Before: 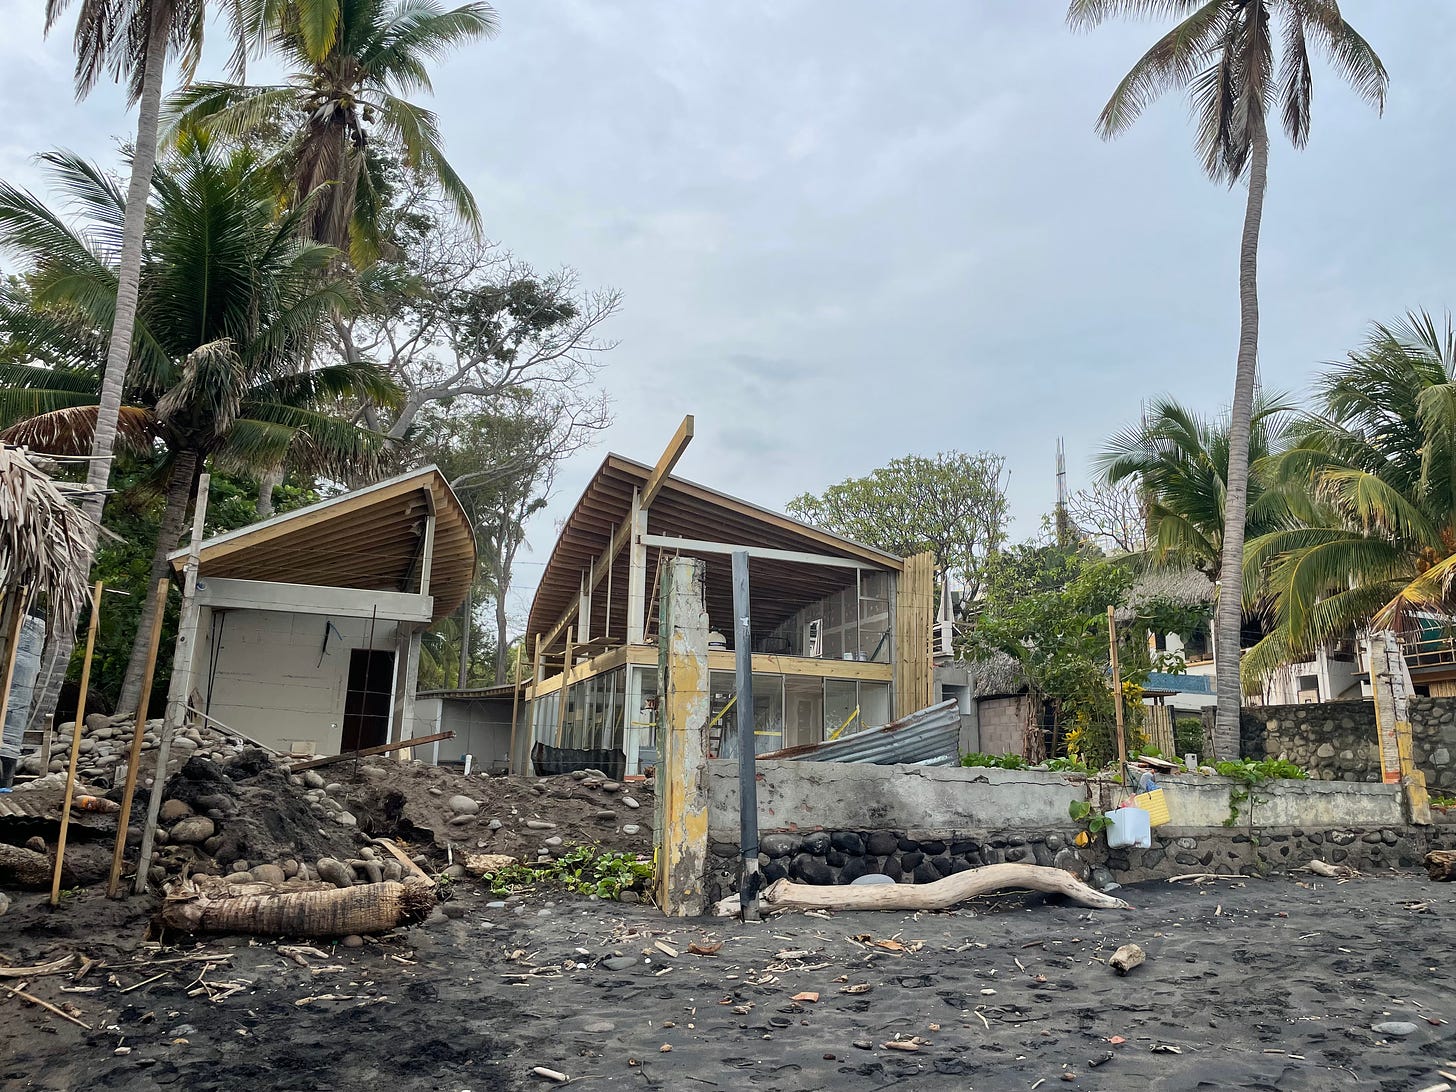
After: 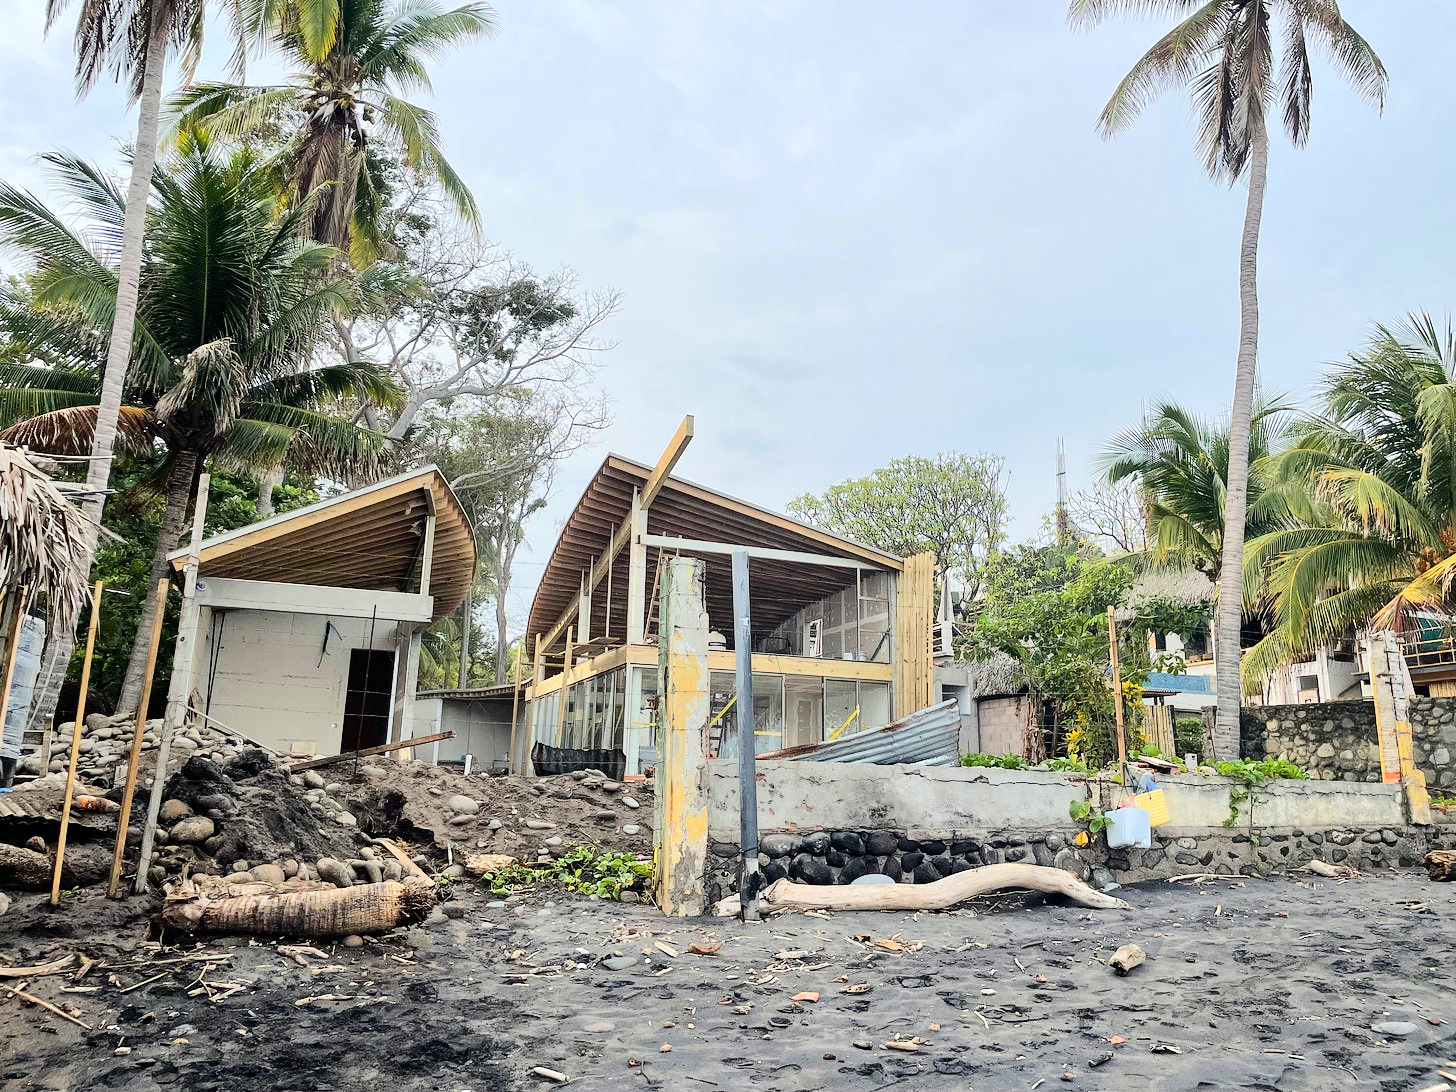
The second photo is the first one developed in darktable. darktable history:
tone equalizer: -7 EV 0.143 EV, -6 EV 0.608 EV, -5 EV 1.11 EV, -4 EV 1.31 EV, -3 EV 1.16 EV, -2 EV 0.6 EV, -1 EV 0.161 EV, edges refinement/feathering 500, mask exposure compensation -1.57 EV, preserve details no
